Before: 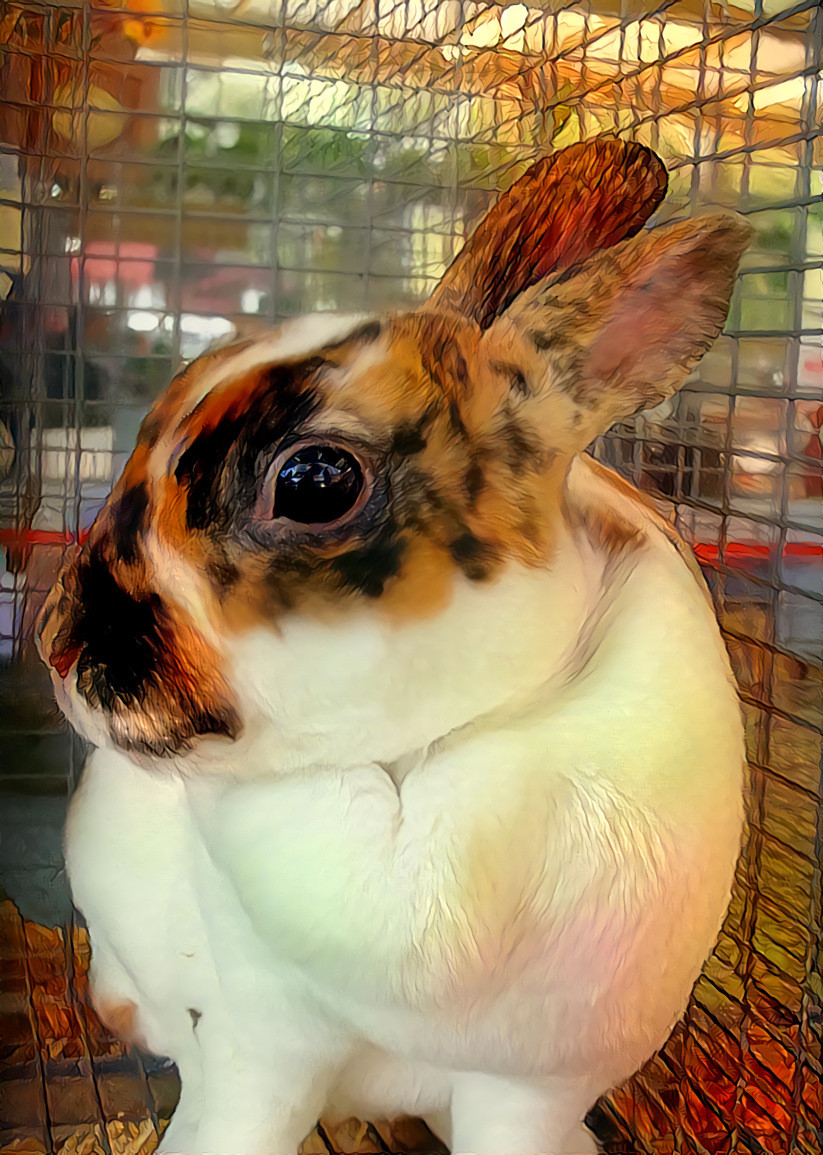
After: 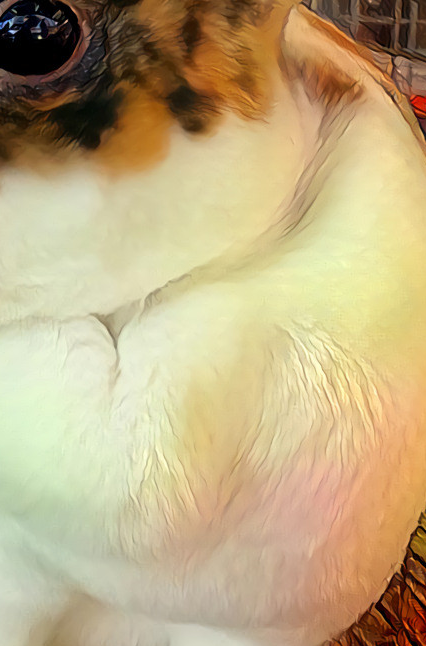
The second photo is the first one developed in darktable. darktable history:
tone curve: curves: ch0 [(0, 0) (0.003, 0.003) (0.011, 0.011) (0.025, 0.025) (0.044, 0.044) (0.069, 0.068) (0.1, 0.098) (0.136, 0.134) (0.177, 0.175) (0.224, 0.221) (0.277, 0.273) (0.335, 0.331) (0.399, 0.394) (0.468, 0.462) (0.543, 0.543) (0.623, 0.623) (0.709, 0.709) (0.801, 0.801) (0.898, 0.898) (1, 1)], preserve colors none
crop: left 34.479%, top 38.822%, right 13.718%, bottom 5.172%
